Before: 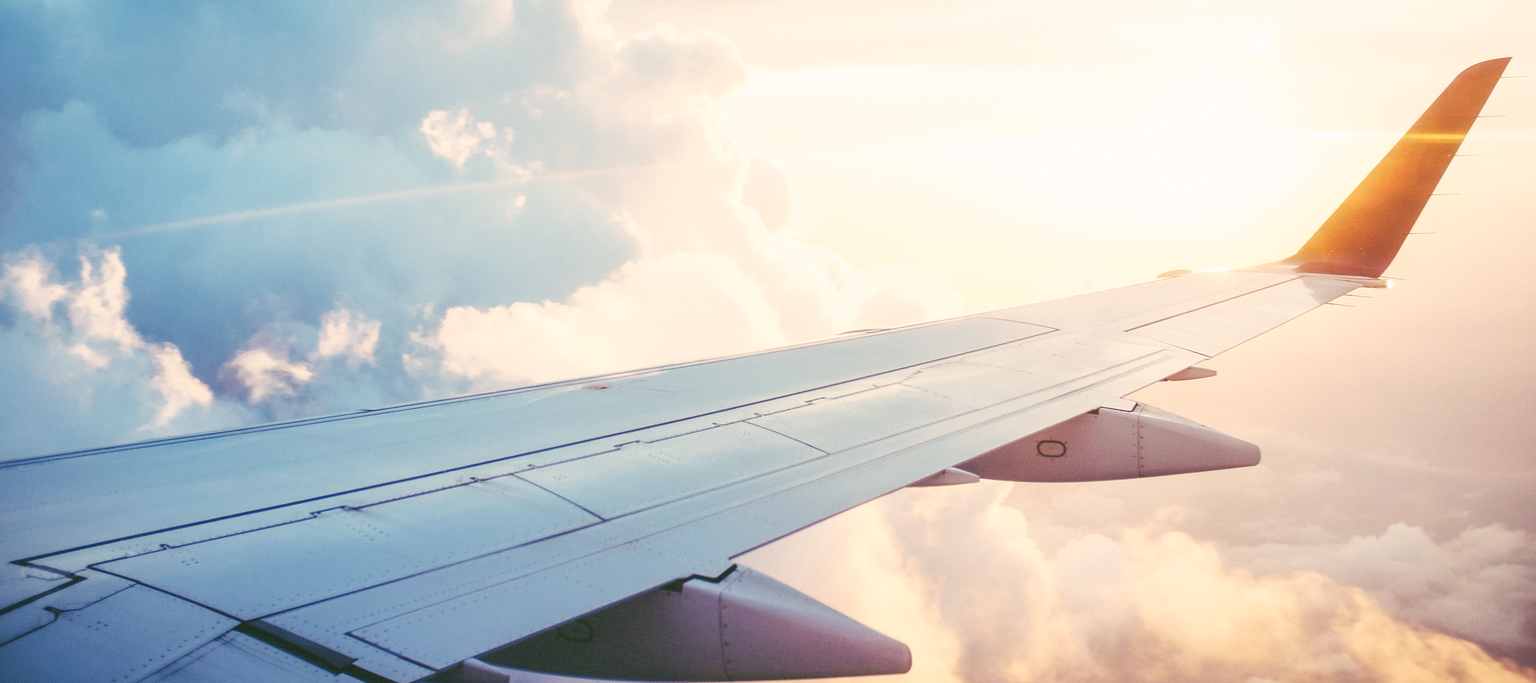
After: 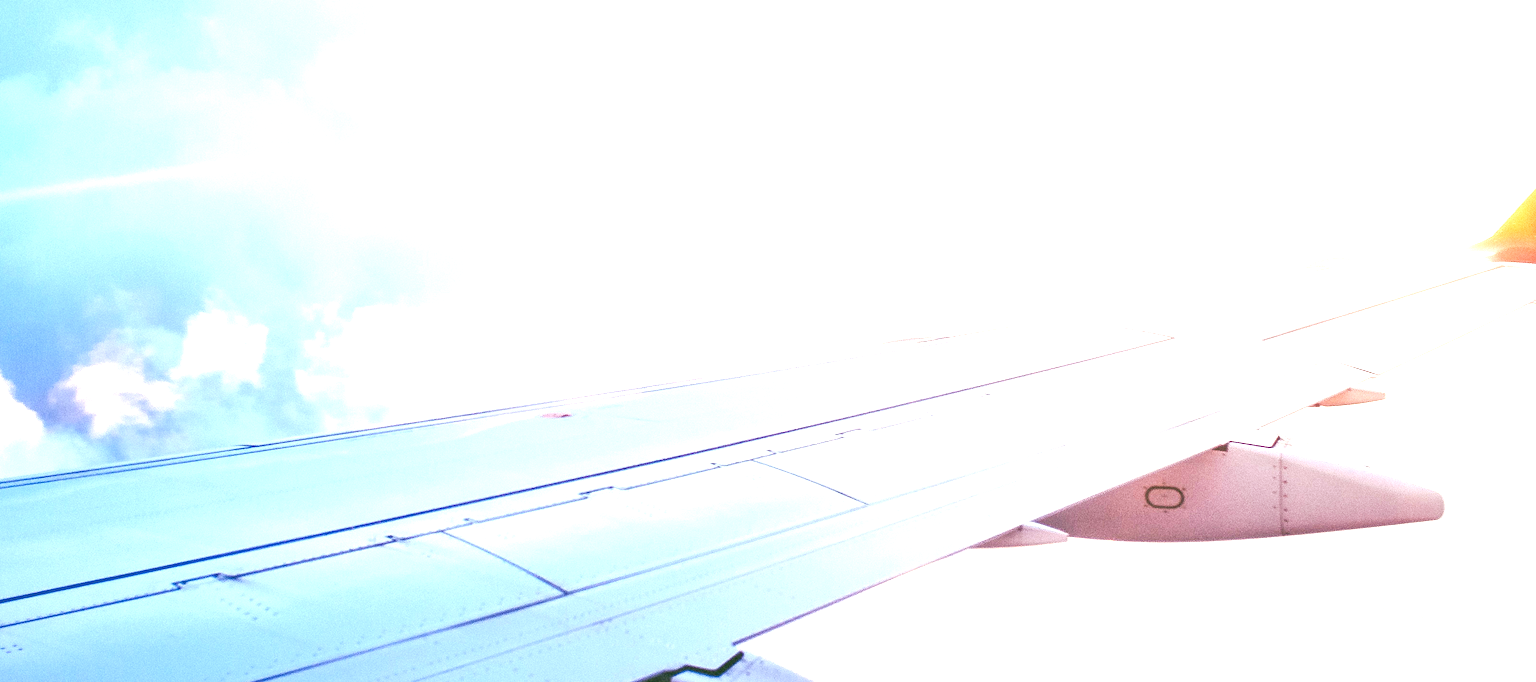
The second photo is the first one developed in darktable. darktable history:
haze removal: compatibility mode true, adaptive false
exposure: black level correction 0.001, exposure 1.116 EV, compensate highlight preservation false
white balance: red 0.954, blue 1.079
crop and rotate: left 11.831%, top 11.346%, right 13.429%, bottom 13.899%
